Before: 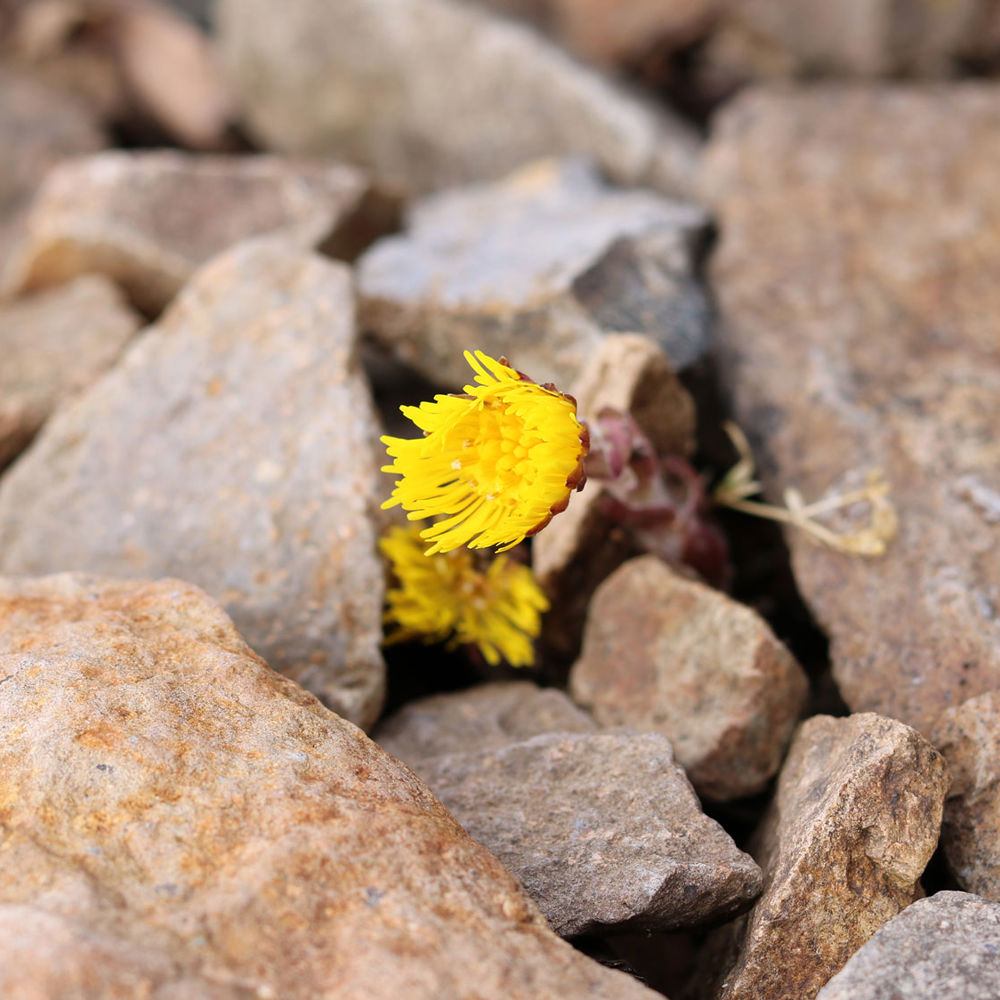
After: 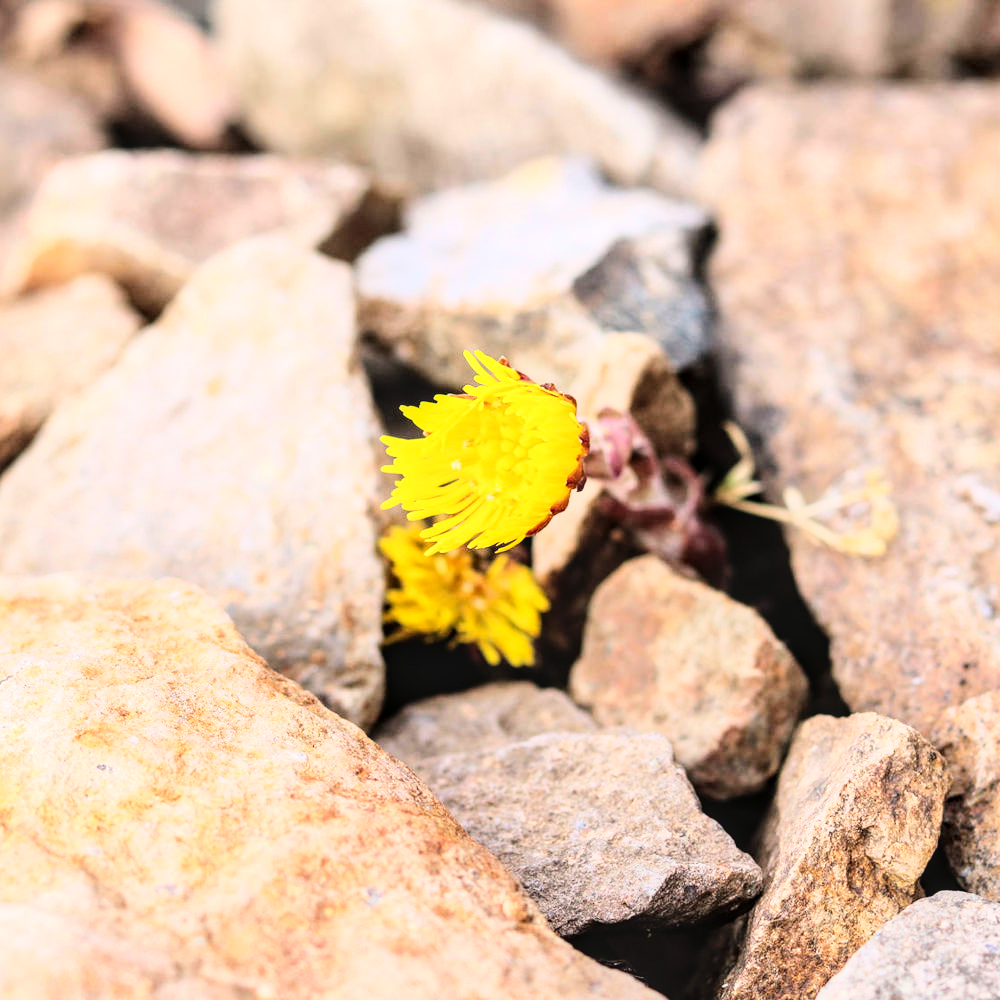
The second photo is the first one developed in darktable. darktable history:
base curve: curves: ch0 [(0, 0) (0, 0.001) (0.001, 0.001) (0.004, 0.002) (0.007, 0.004) (0.015, 0.013) (0.033, 0.045) (0.052, 0.096) (0.075, 0.17) (0.099, 0.241) (0.163, 0.42) (0.219, 0.55) (0.259, 0.616) (0.327, 0.722) (0.365, 0.765) (0.522, 0.873) (0.547, 0.881) (0.689, 0.919) (0.826, 0.952) (1, 1)]
local contrast: detail 130%
